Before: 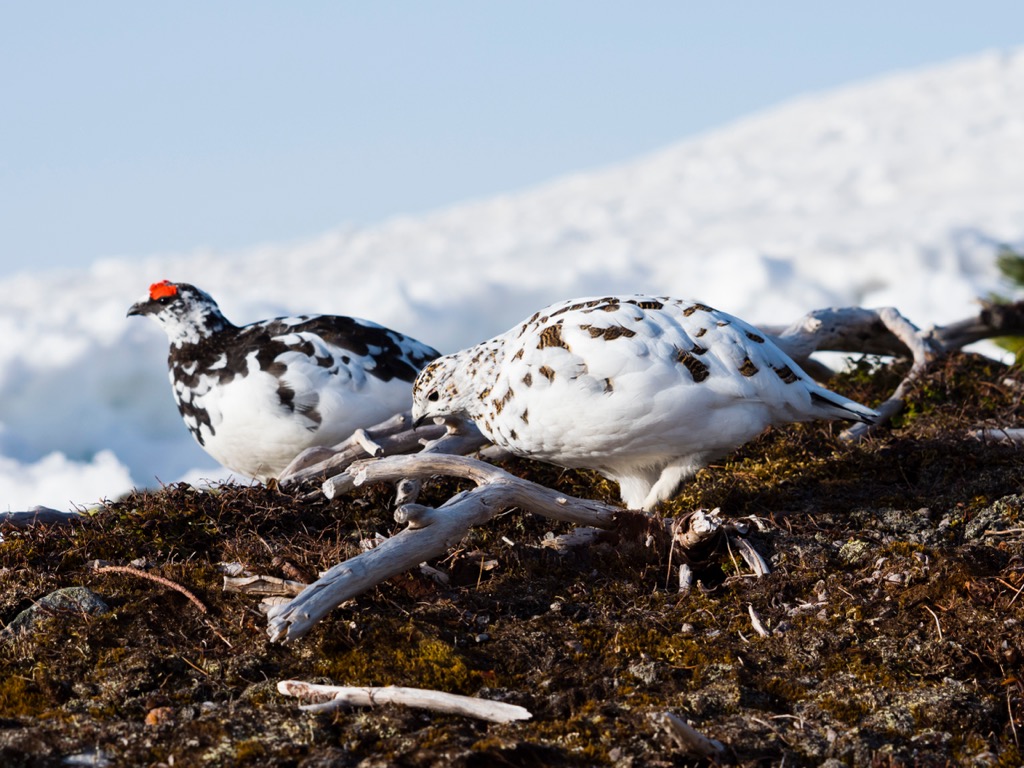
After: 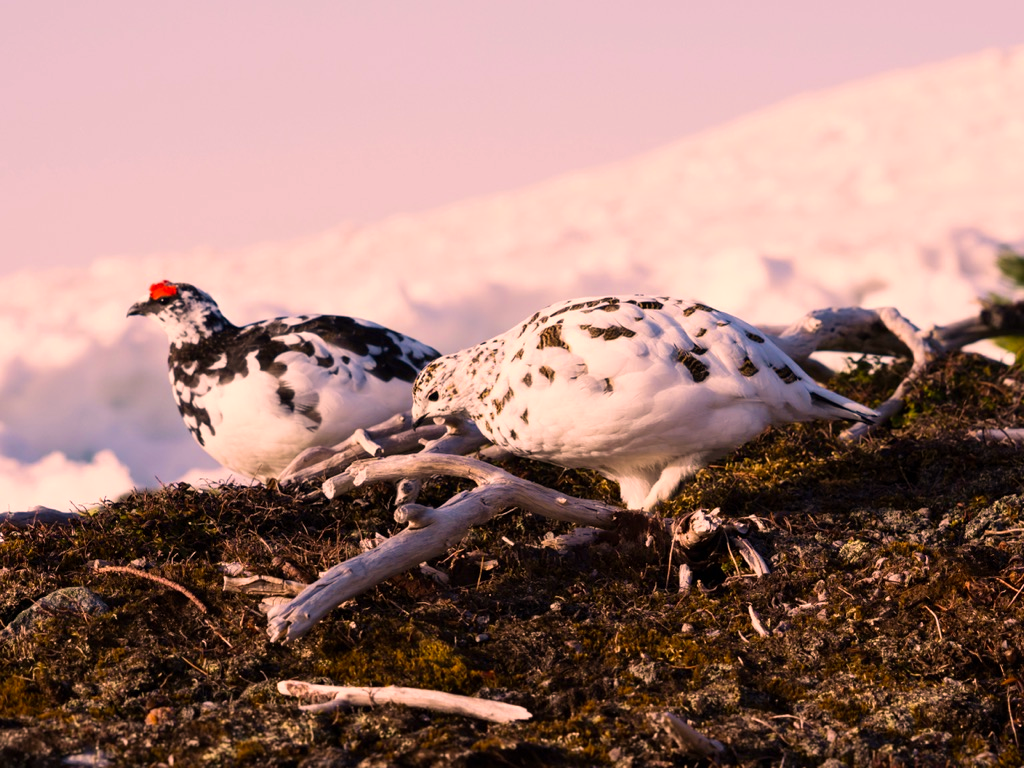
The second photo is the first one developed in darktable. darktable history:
velvia: on, module defaults
color correction: highlights a* 21.16, highlights b* 19.25
